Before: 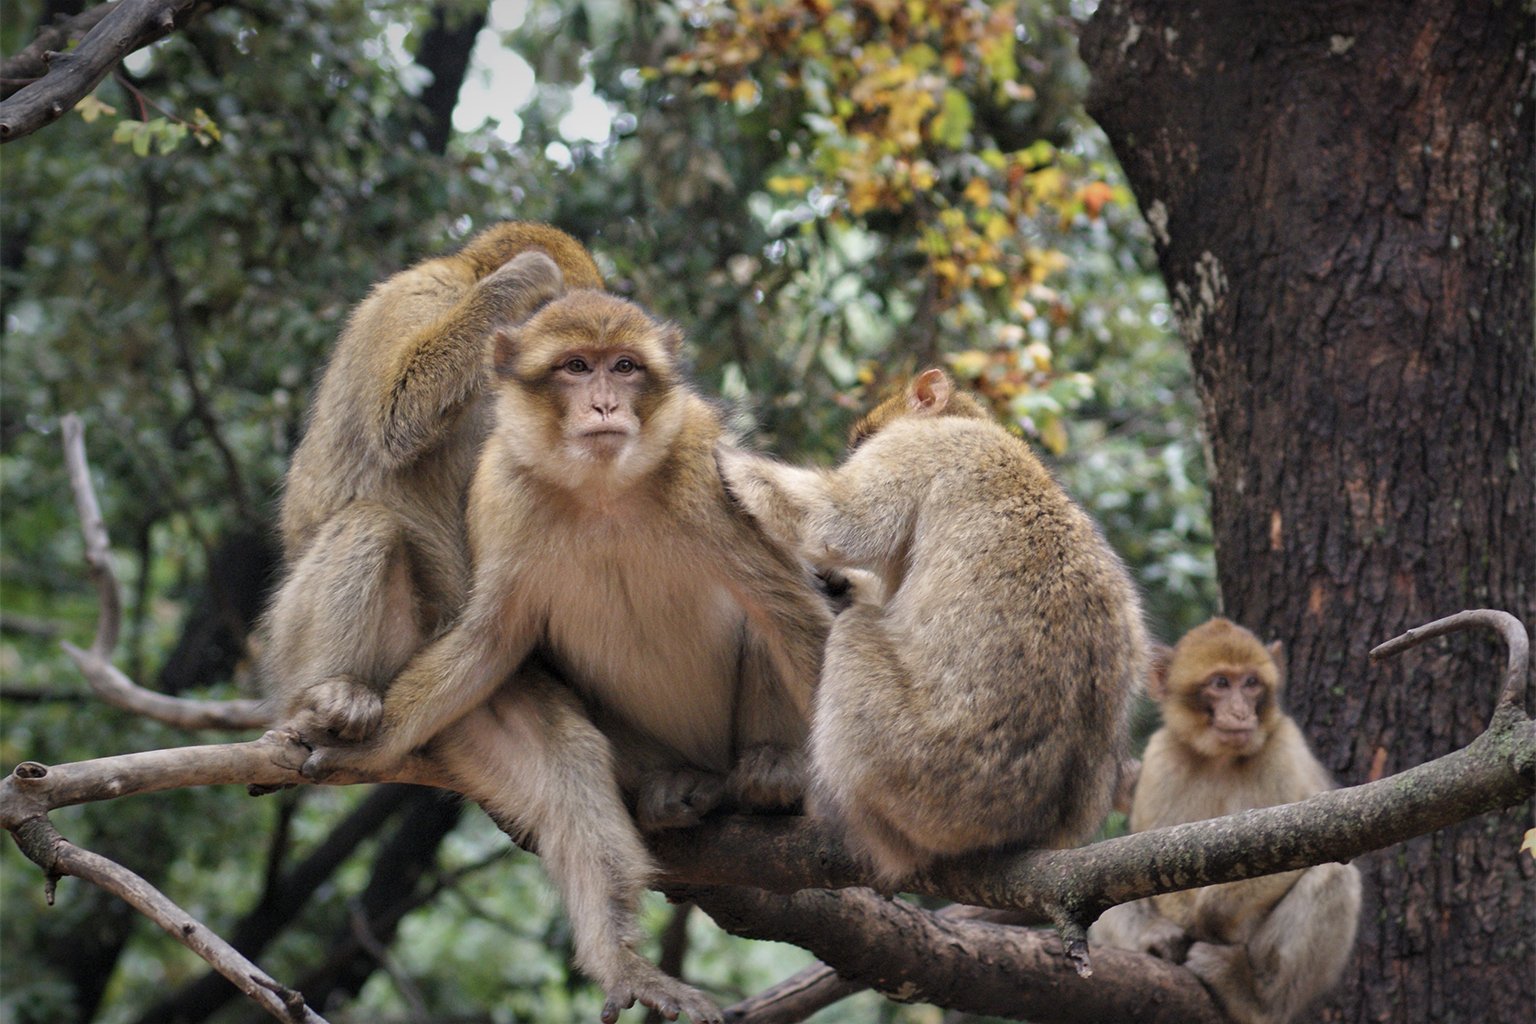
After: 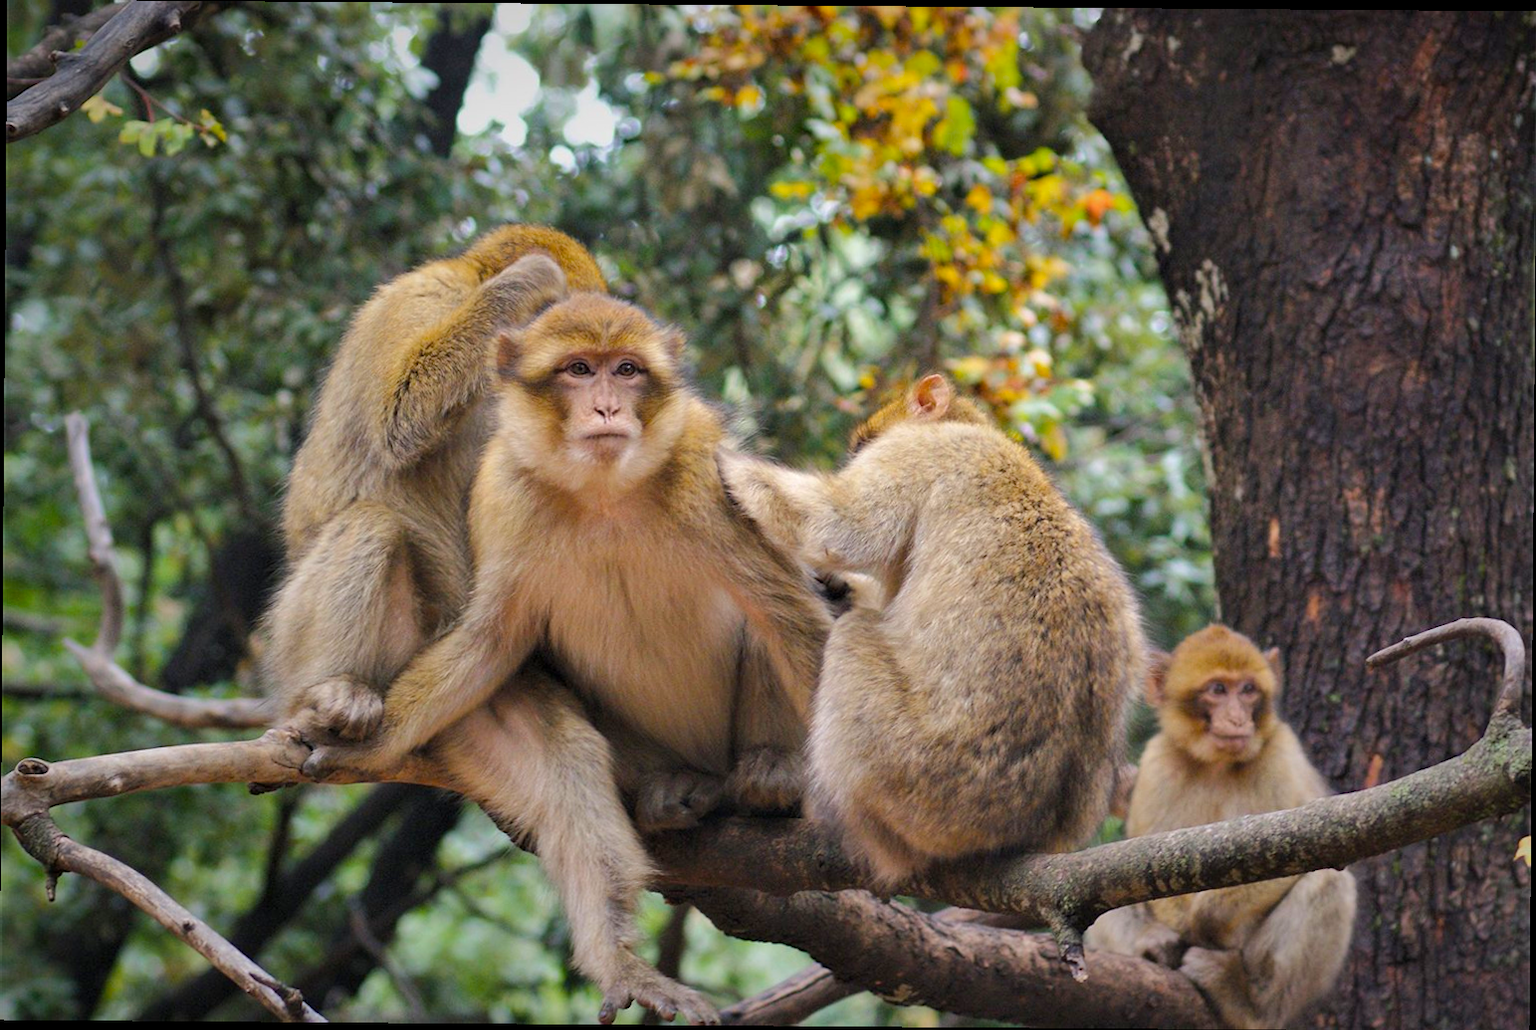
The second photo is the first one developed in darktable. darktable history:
color balance rgb: perceptual saturation grading › global saturation 30.551%, perceptual brilliance grading › mid-tones 10.949%, perceptual brilliance grading › shadows 15.229%, global vibrance 20%
tone equalizer: on, module defaults
crop and rotate: angle -0.445°
